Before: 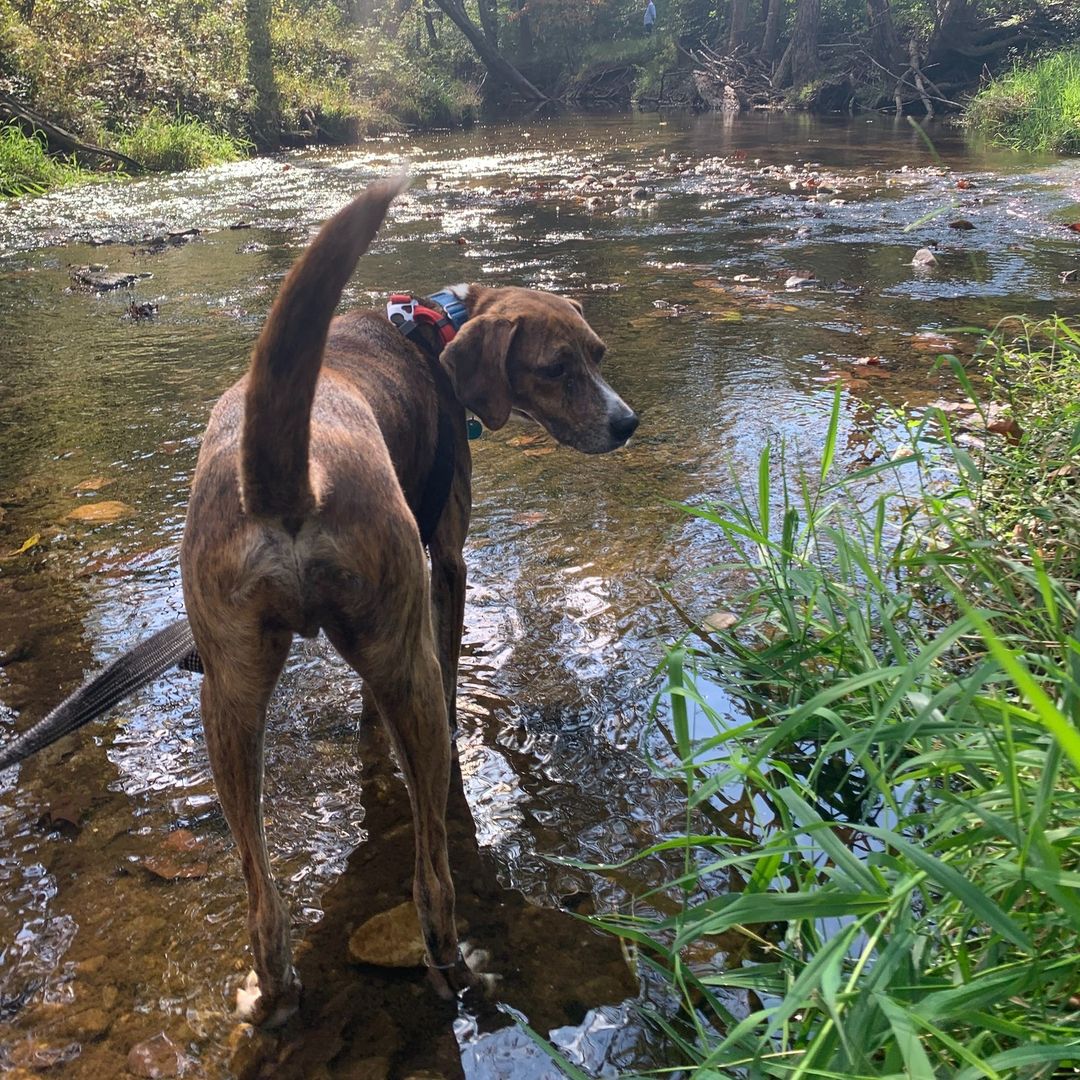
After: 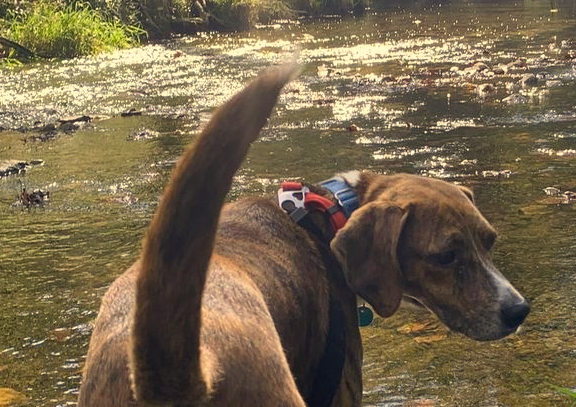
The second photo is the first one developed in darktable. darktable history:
color correction: highlights a* 2.55, highlights b* 22.76
crop: left 10.127%, top 10.536%, right 36.462%, bottom 51.71%
